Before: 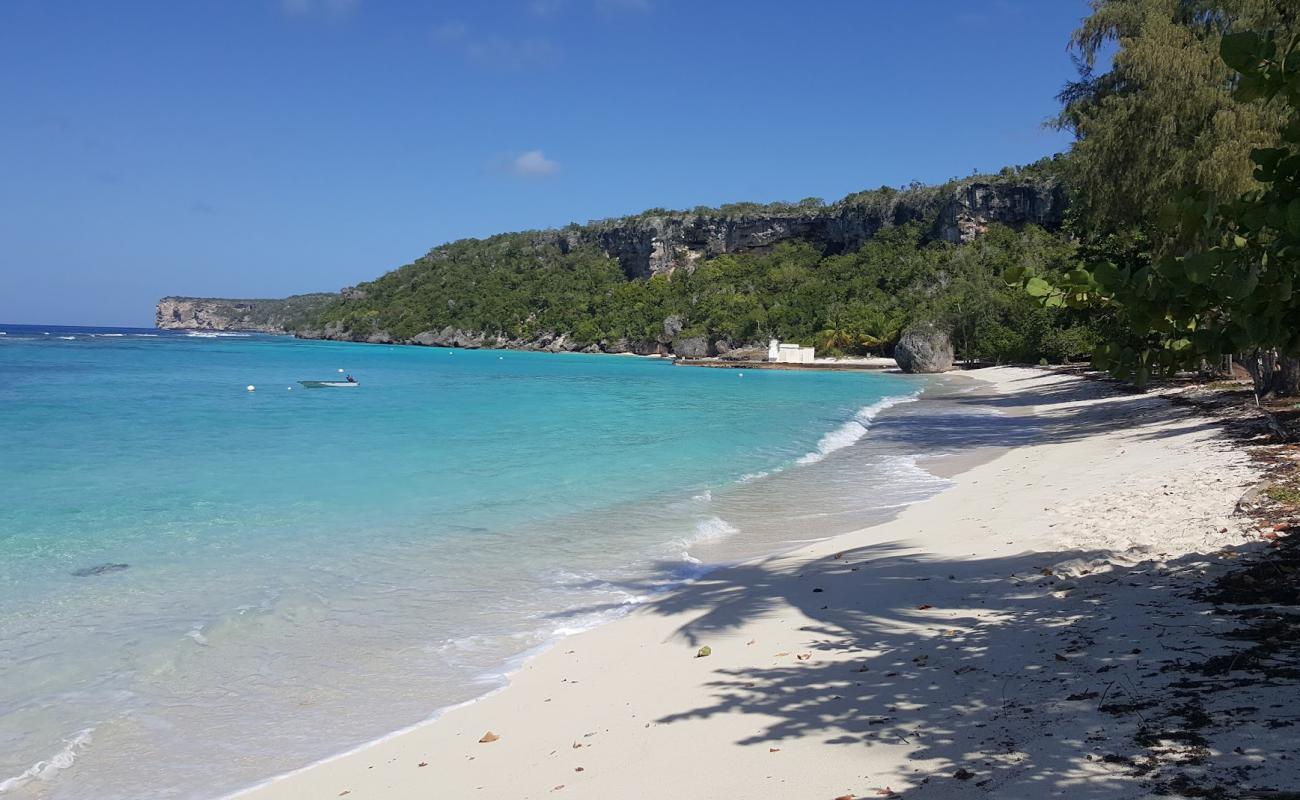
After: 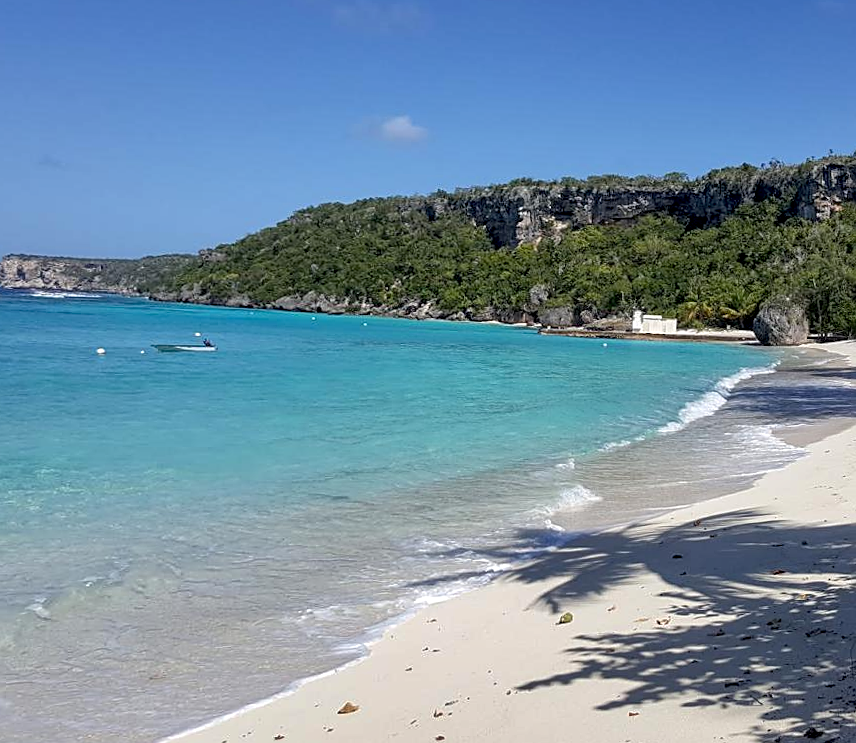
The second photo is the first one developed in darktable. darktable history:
crop and rotate: left 13.409%, right 19.924%
rotate and perspective: rotation 0.679°, lens shift (horizontal) 0.136, crop left 0.009, crop right 0.991, crop top 0.078, crop bottom 0.95
shadows and highlights: shadows 60, soften with gaussian
exposure: black level correction 0.007, exposure 0.093 EV, compensate highlight preservation false
sharpen: on, module defaults
local contrast: on, module defaults
